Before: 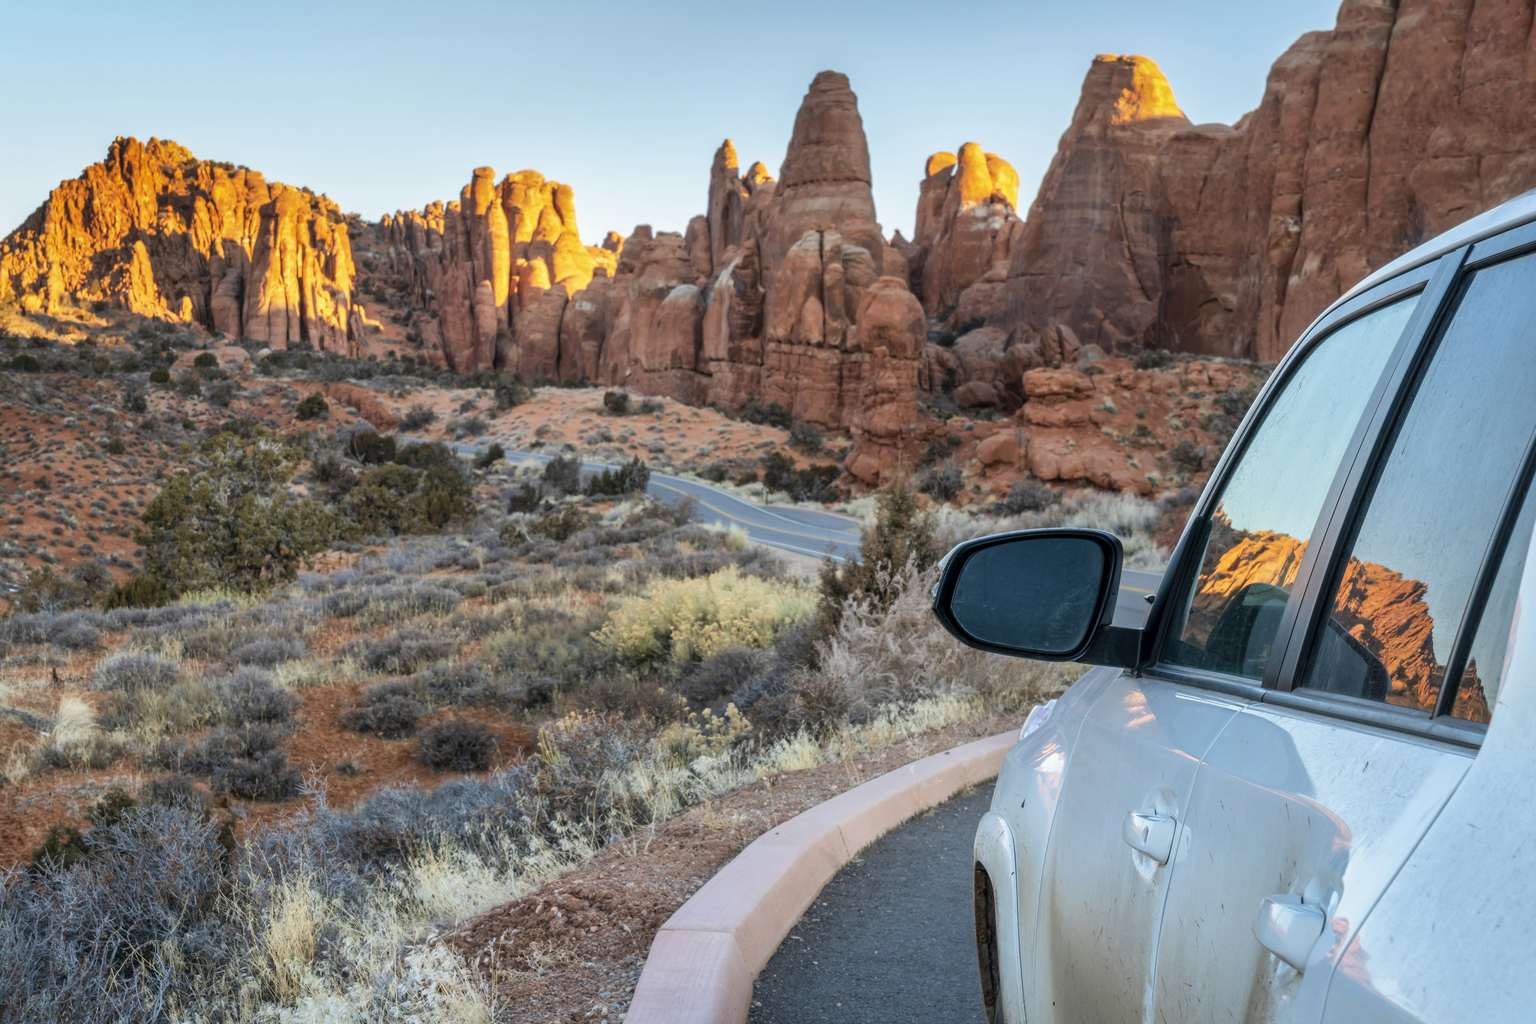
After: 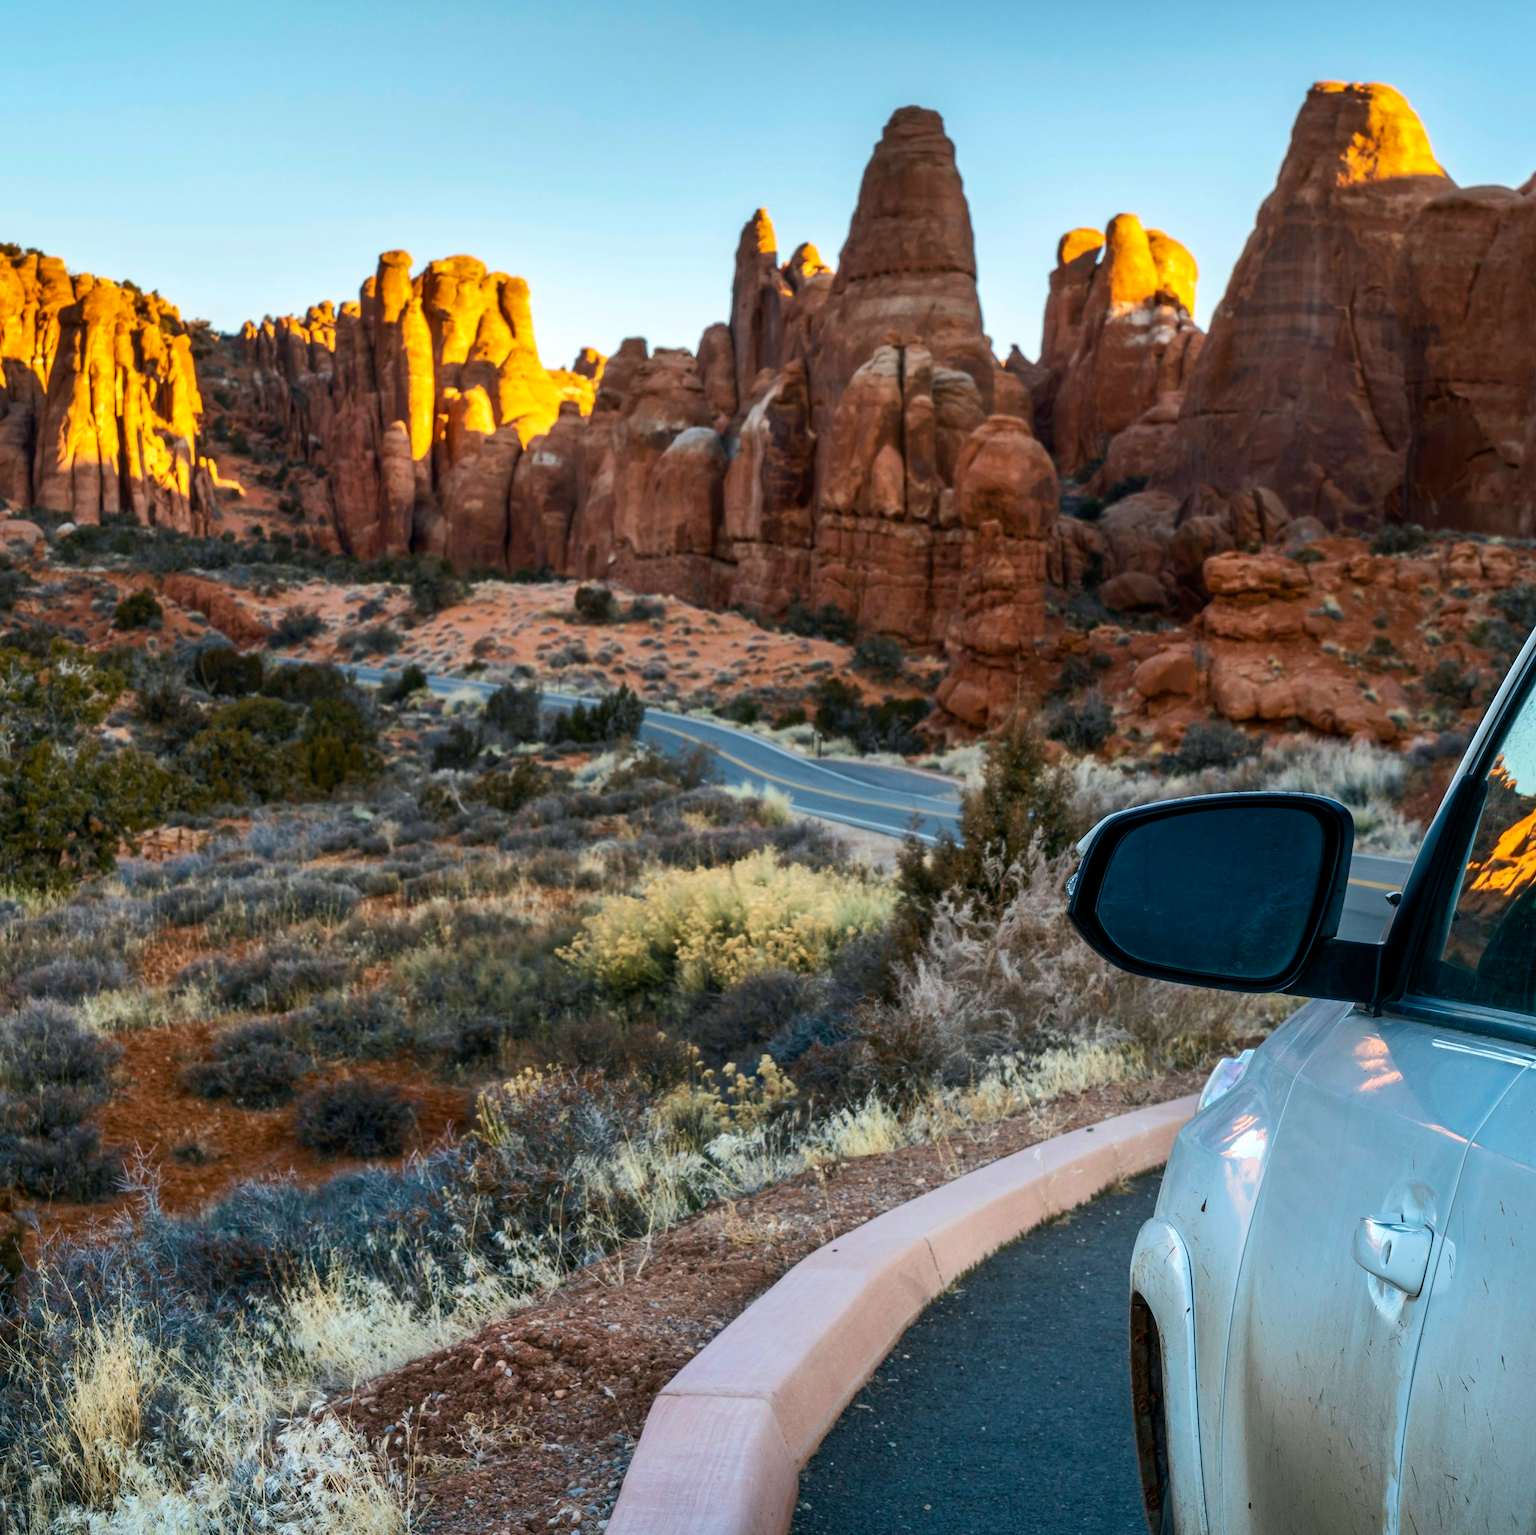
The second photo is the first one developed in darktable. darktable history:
color balance rgb: shadows lift › luminance -7.921%, shadows lift › chroma 2.293%, shadows lift › hue 198.25°, linear chroma grading › global chroma 9.05%, perceptual saturation grading › global saturation 13.883%, perceptual saturation grading › highlights -25.737%, perceptual saturation grading › shadows 24.094%, perceptual brilliance grading › highlights 3.475%, perceptual brilliance grading › mid-tones -17.808%, perceptual brilliance grading › shadows -42.067%, global vibrance 39.957%
crop and rotate: left 14.369%, right 18.936%
